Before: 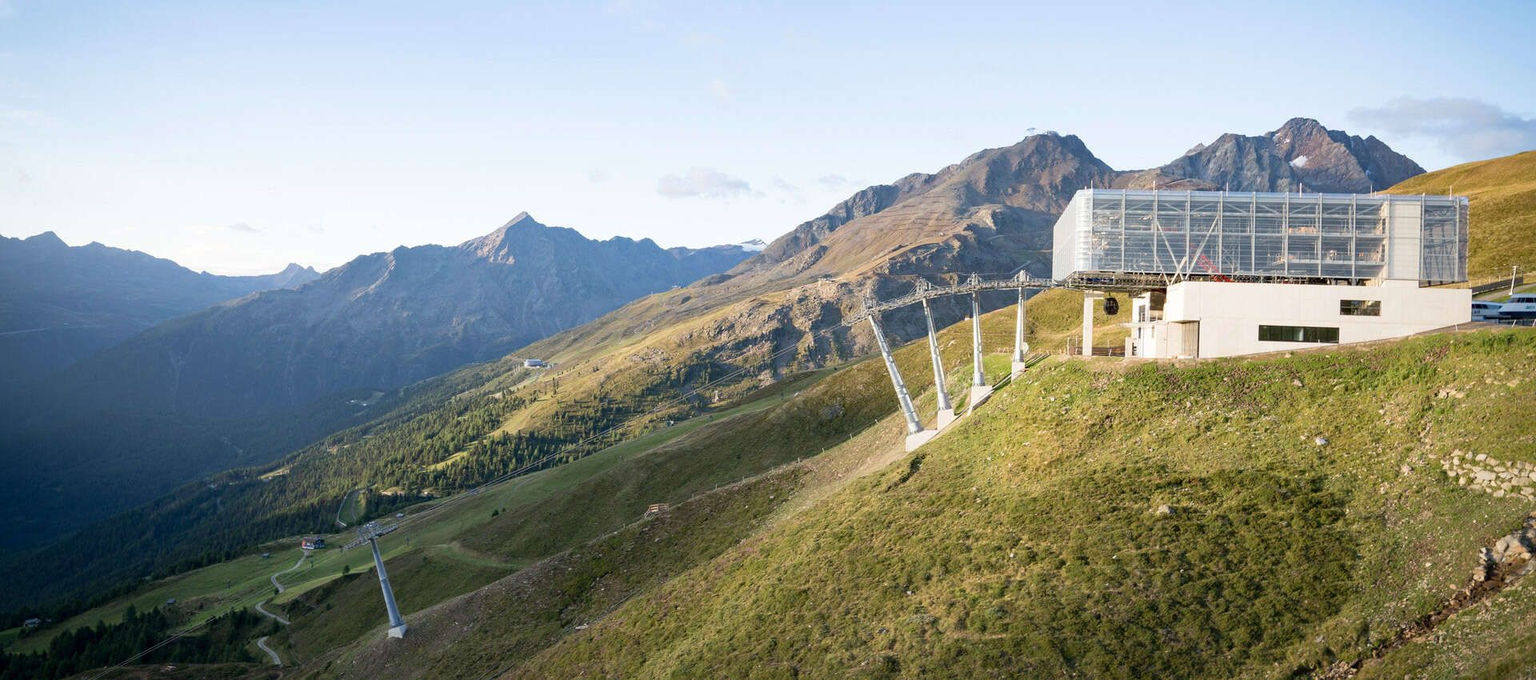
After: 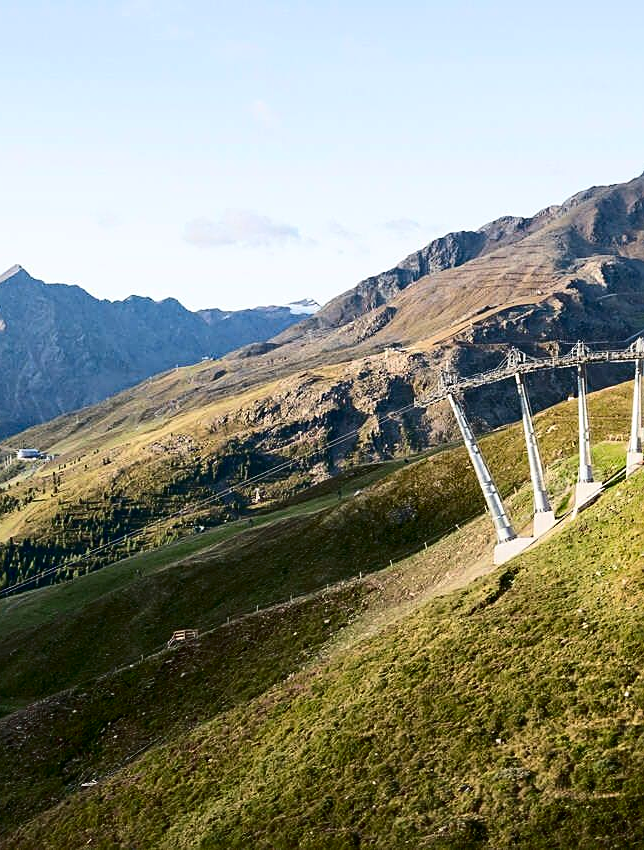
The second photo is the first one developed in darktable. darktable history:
sharpen: on, module defaults
crop: left 33.259%, right 33.154%
contrast brightness saturation: contrast 0.128, brightness -0.232, saturation 0.146
tone curve: curves: ch0 [(0, 0) (0.004, 0.001) (0.133, 0.112) (0.325, 0.362) (0.832, 0.893) (1, 1)], color space Lab, independent channels, preserve colors none
